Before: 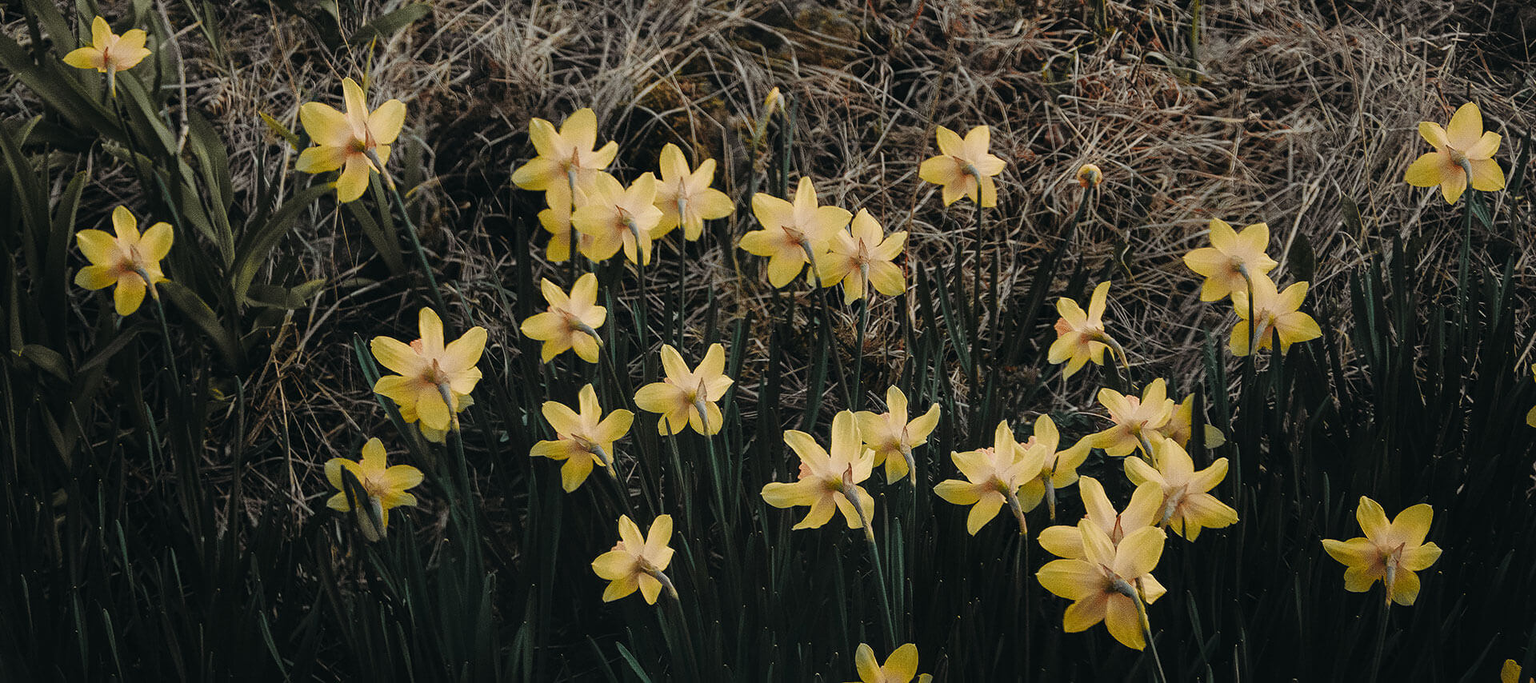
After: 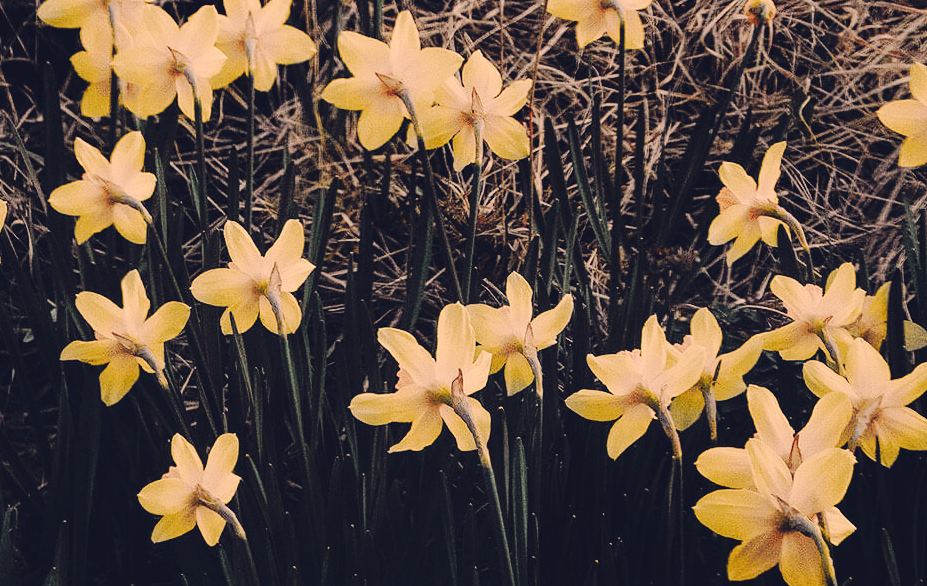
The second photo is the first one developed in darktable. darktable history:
tone curve: curves: ch0 [(0, 0) (0.003, 0.058) (0.011, 0.059) (0.025, 0.061) (0.044, 0.067) (0.069, 0.084) (0.1, 0.102) (0.136, 0.124) (0.177, 0.171) (0.224, 0.246) (0.277, 0.324) (0.335, 0.411) (0.399, 0.509) (0.468, 0.605) (0.543, 0.688) (0.623, 0.738) (0.709, 0.798) (0.801, 0.852) (0.898, 0.911) (1, 1)], preserve colors none
color correction: highlights a* 19.59, highlights b* 27.49, shadows a* 3.46, shadows b* -17.28, saturation 0.73
crop: left 31.379%, top 24.658%, right 20.326%, bottom 6.628%
